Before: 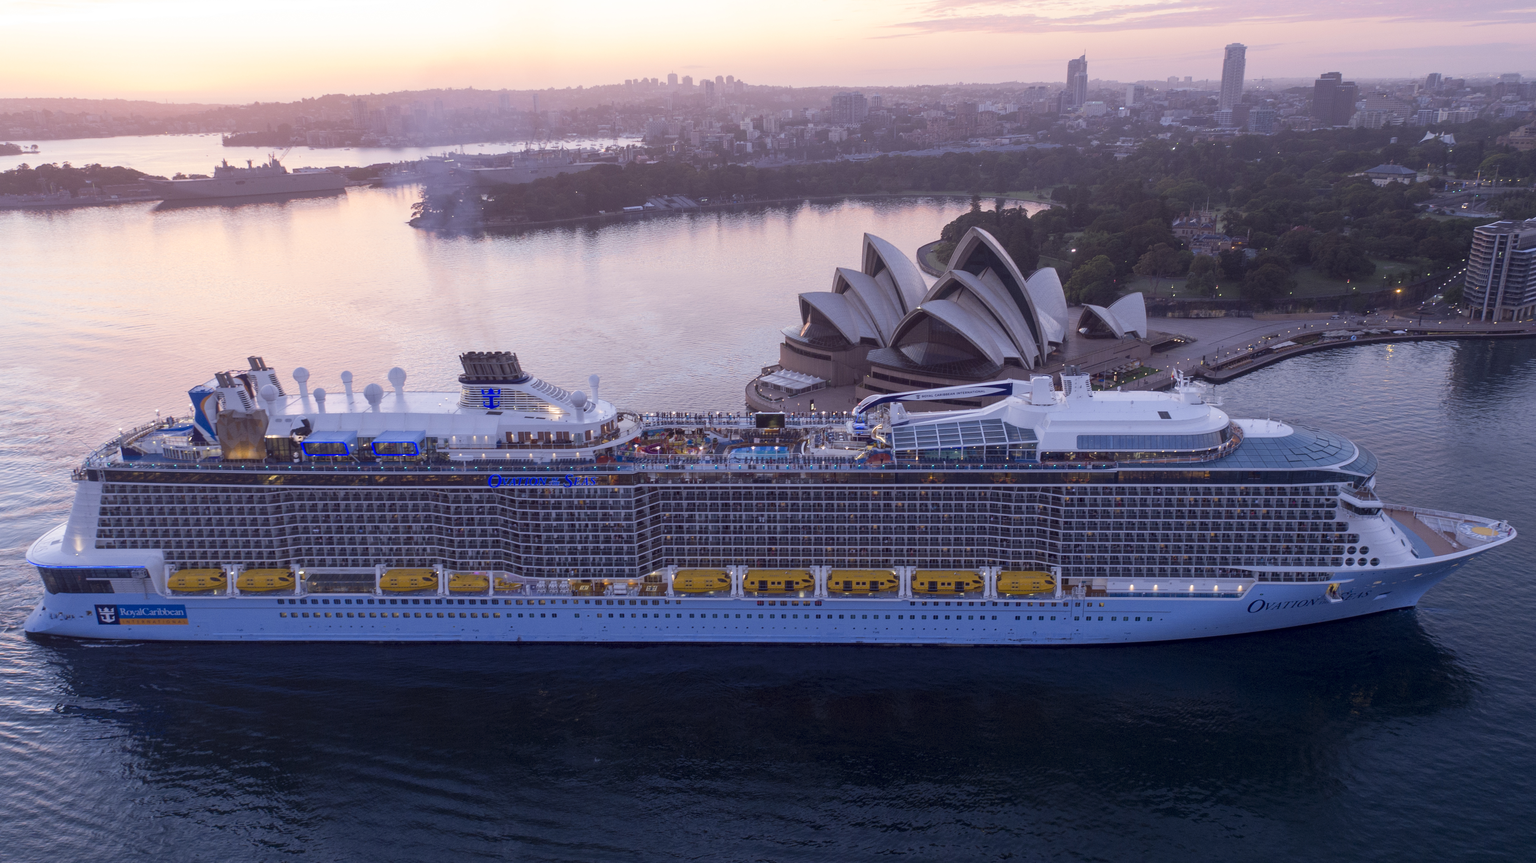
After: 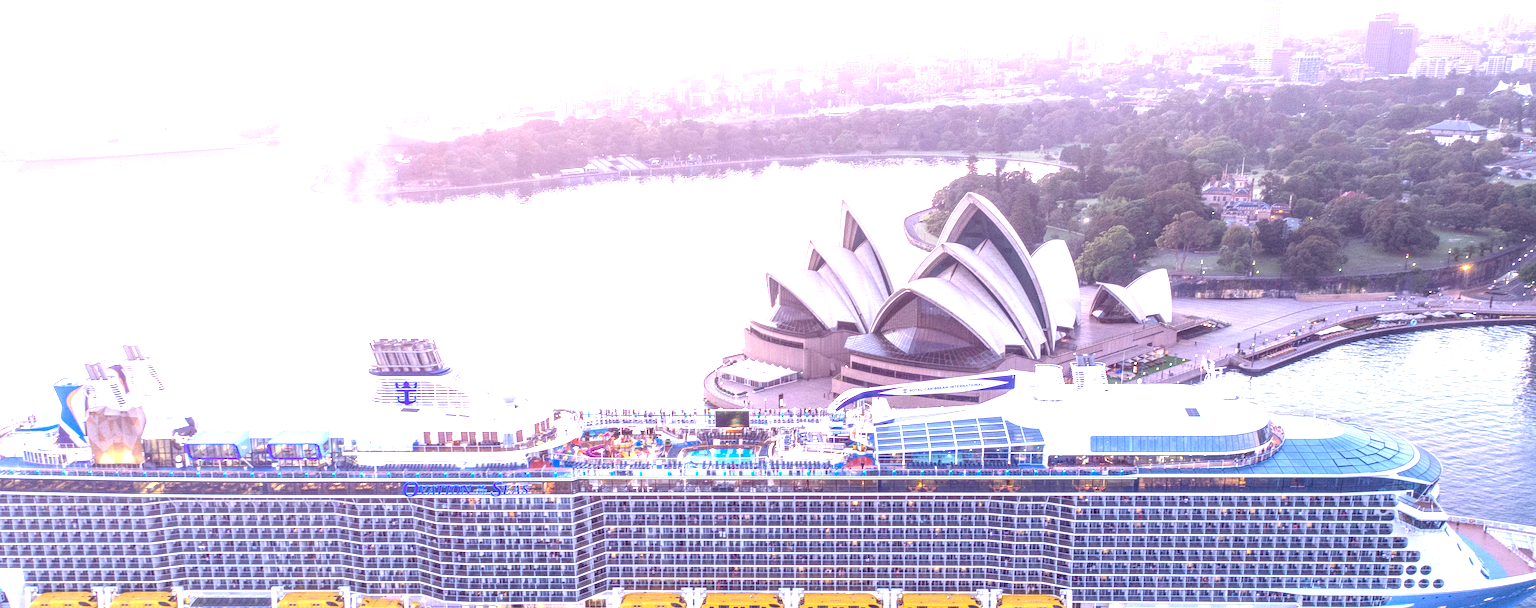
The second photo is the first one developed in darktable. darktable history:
crop and rotate: left 9.345%, top 7.22%, right 4.982%, bottom 32.331%
exposure: black level correction 0, exposure 2.327 EV, compensate exposure bias true, compensate highlight preservation false
local contrast: highlights 0%, shadows 0%, detail 133%
